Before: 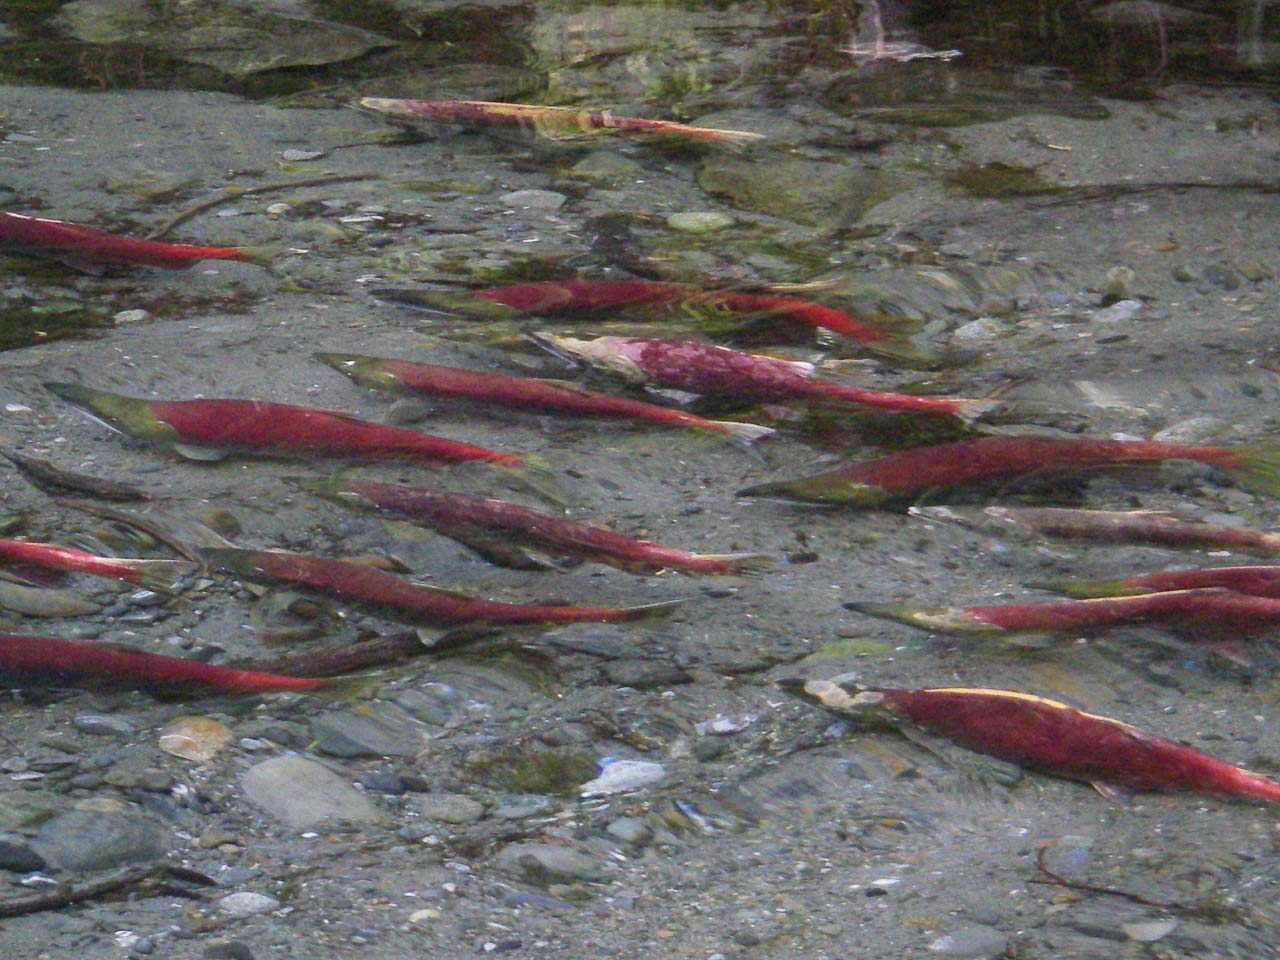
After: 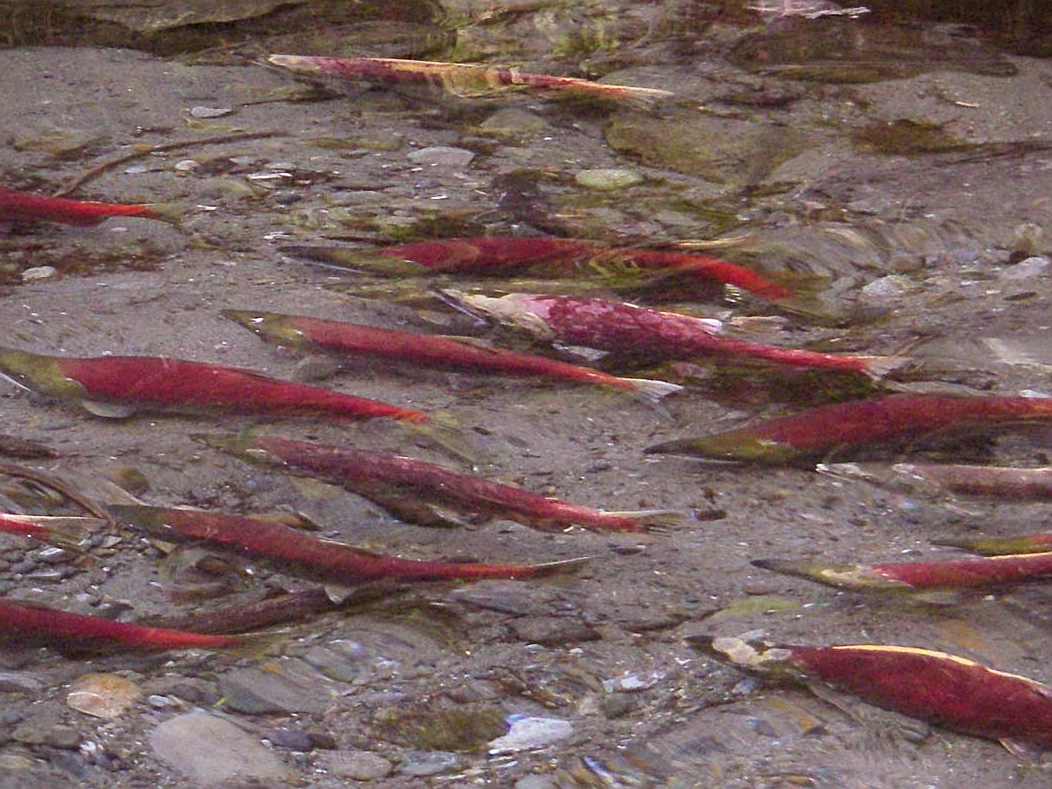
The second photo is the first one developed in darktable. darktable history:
rgb levels: mode RGB, independent channels, levels [[0, 0.474, 1], [0, 0.5, 1], [0, 0.5, 1]]
crop and rotate: left 7.196%, top 4.574%, right 10.605%, bottom 13.178%
vignetting: fall-off start 97.28%, fall-off radius 79%, brightness -0.462, saturation -0.3, width/height ratio 1.114, dithering 8-bit output, unbound false
sharpen: on, module defaults
